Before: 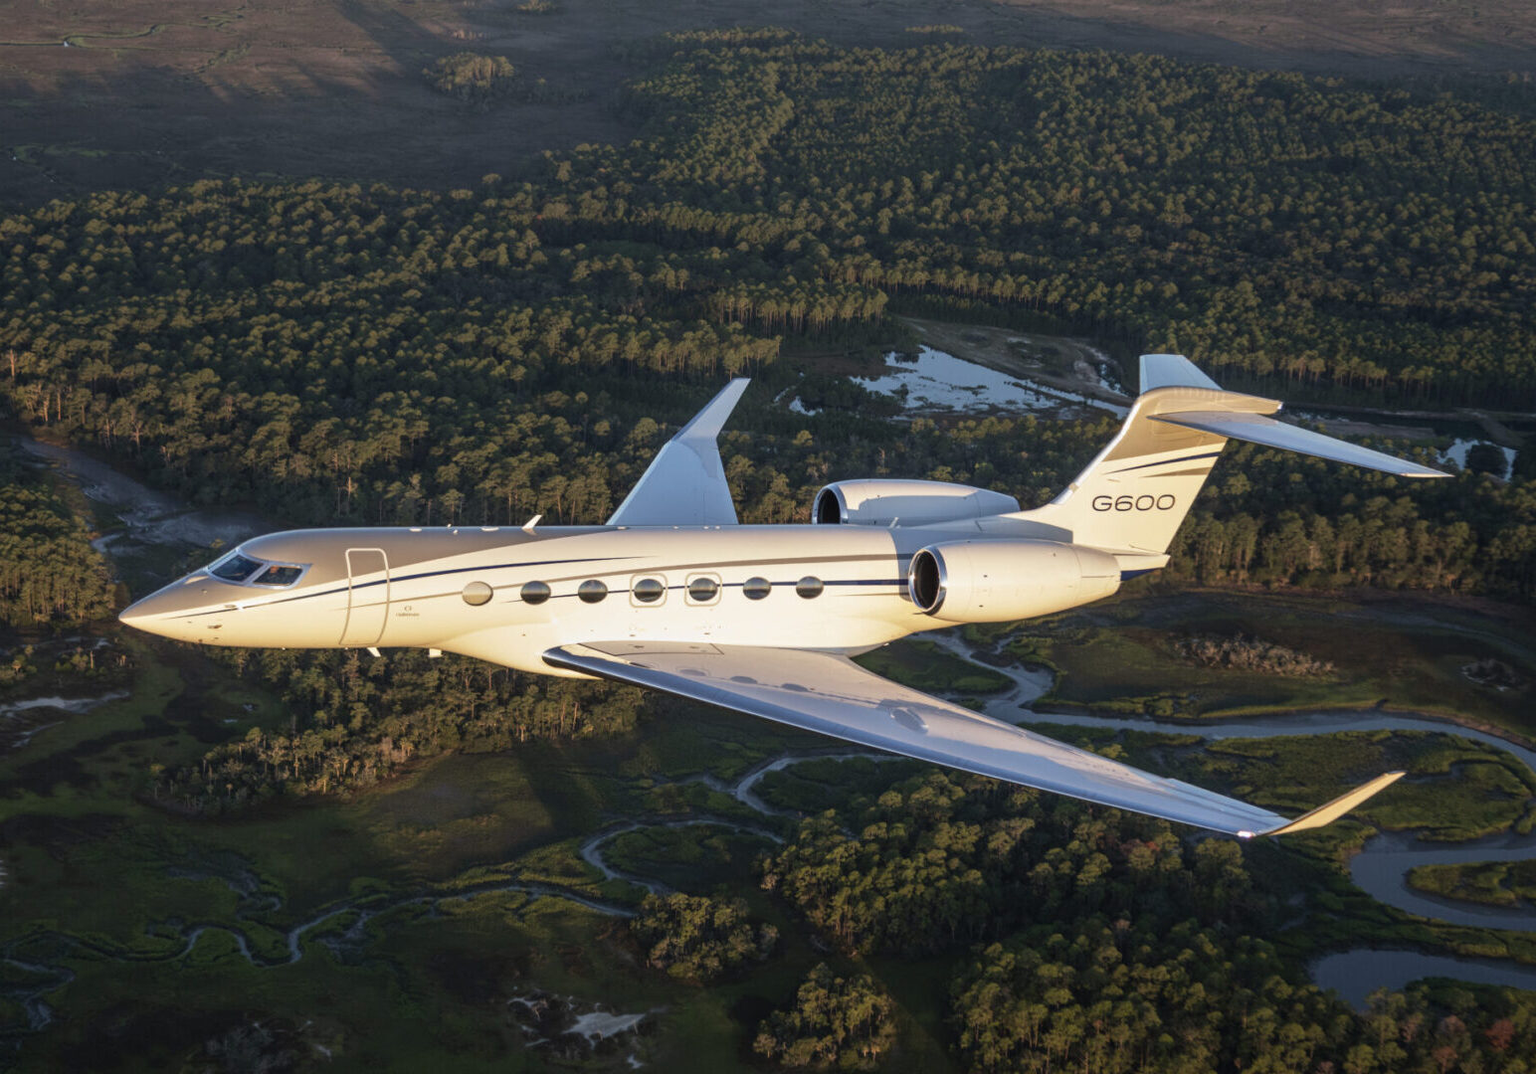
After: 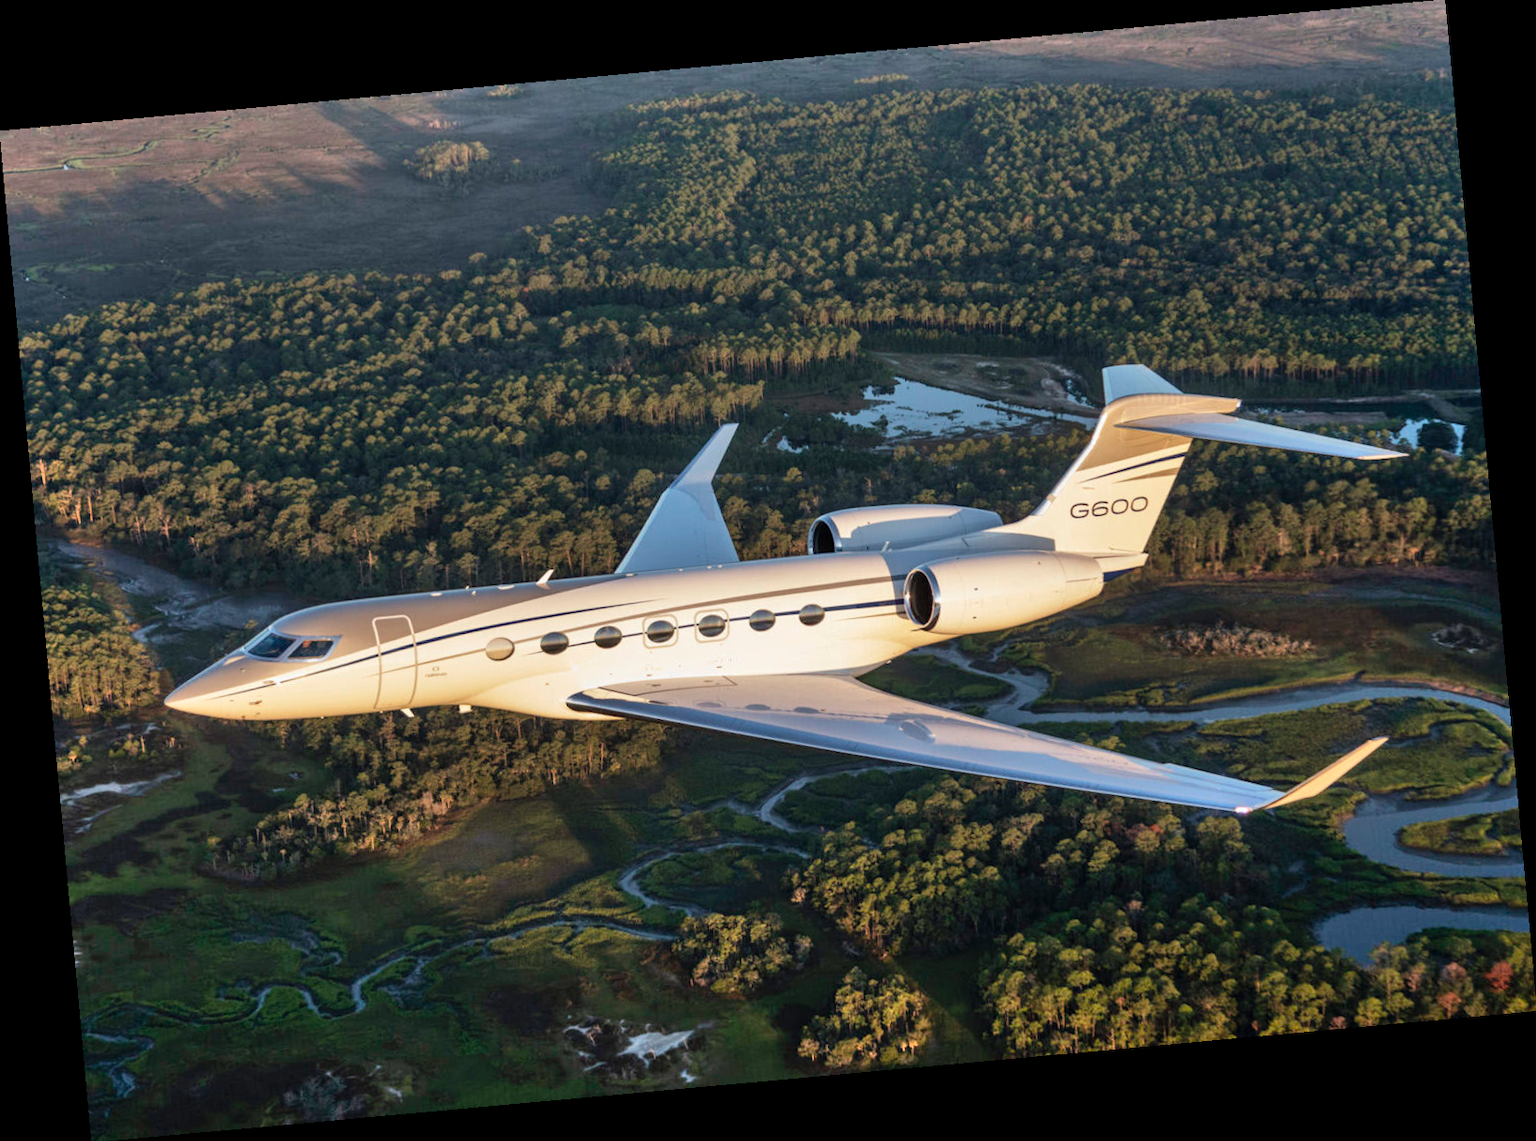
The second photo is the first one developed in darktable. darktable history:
shadows and highlights: highlights color adjustment 0%, soften with gaussian
rotate and perspective: rotation -5.2°, automatic cropping off
